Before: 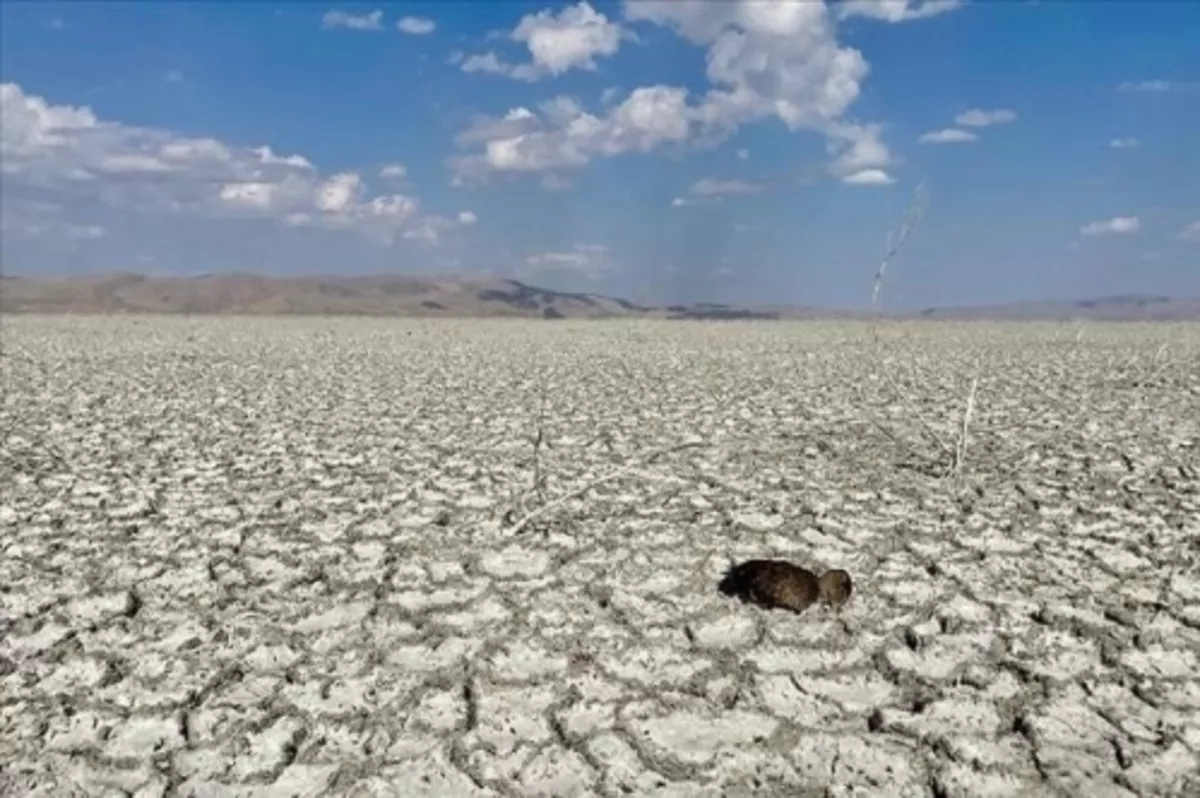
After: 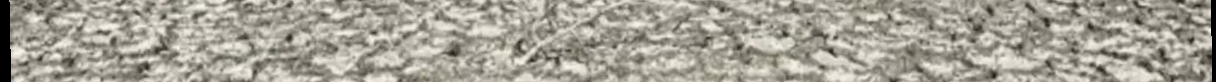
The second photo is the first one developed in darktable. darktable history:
rotate and perspective: rotation -1.24°, automatic cropping off
crop and rotate: top 59.084%, bottom 30.916%
